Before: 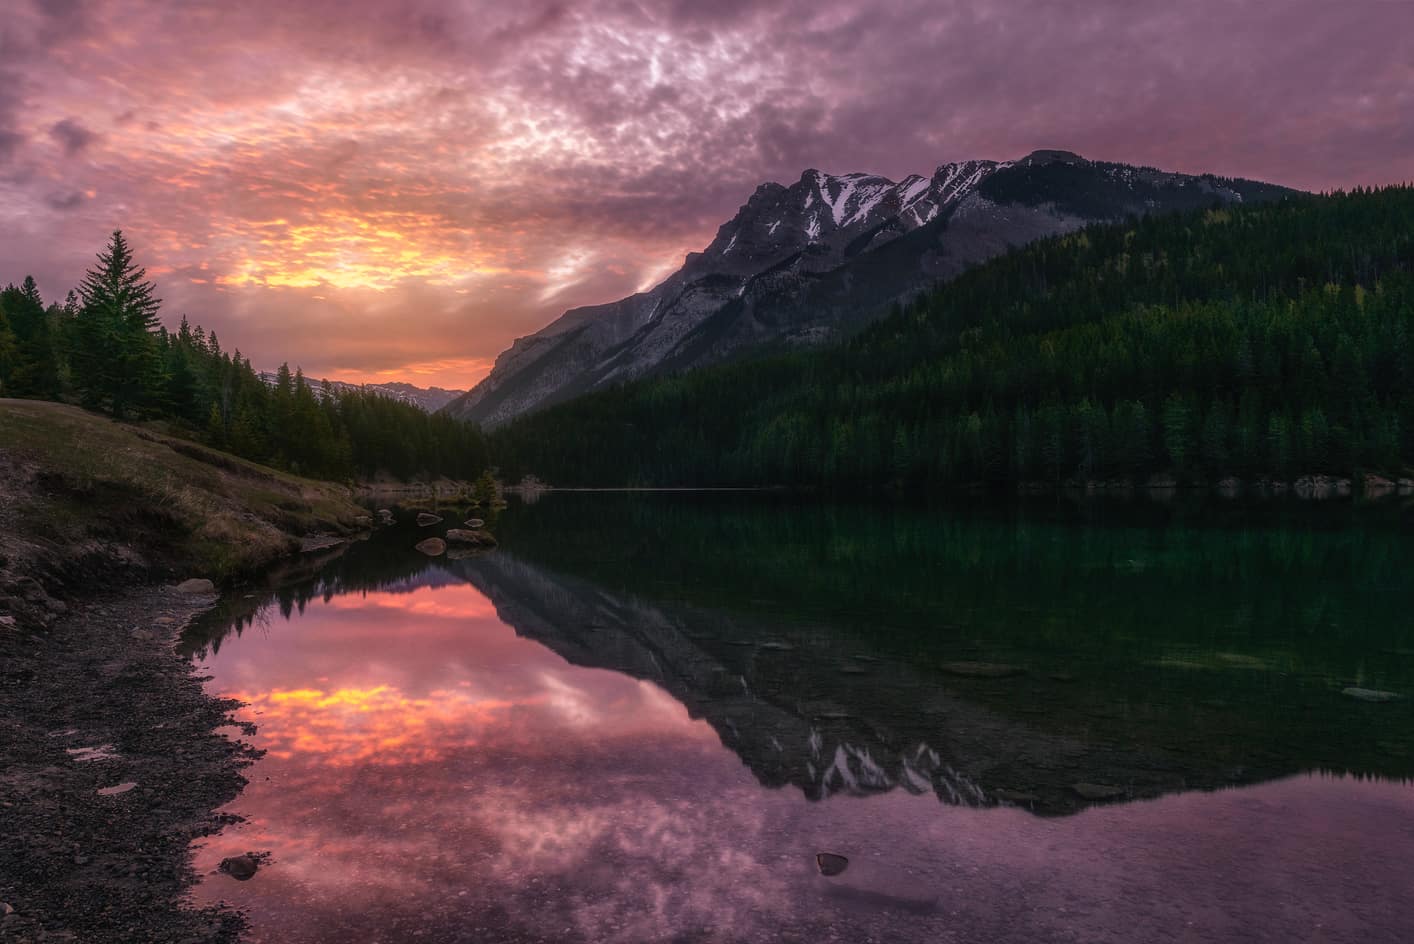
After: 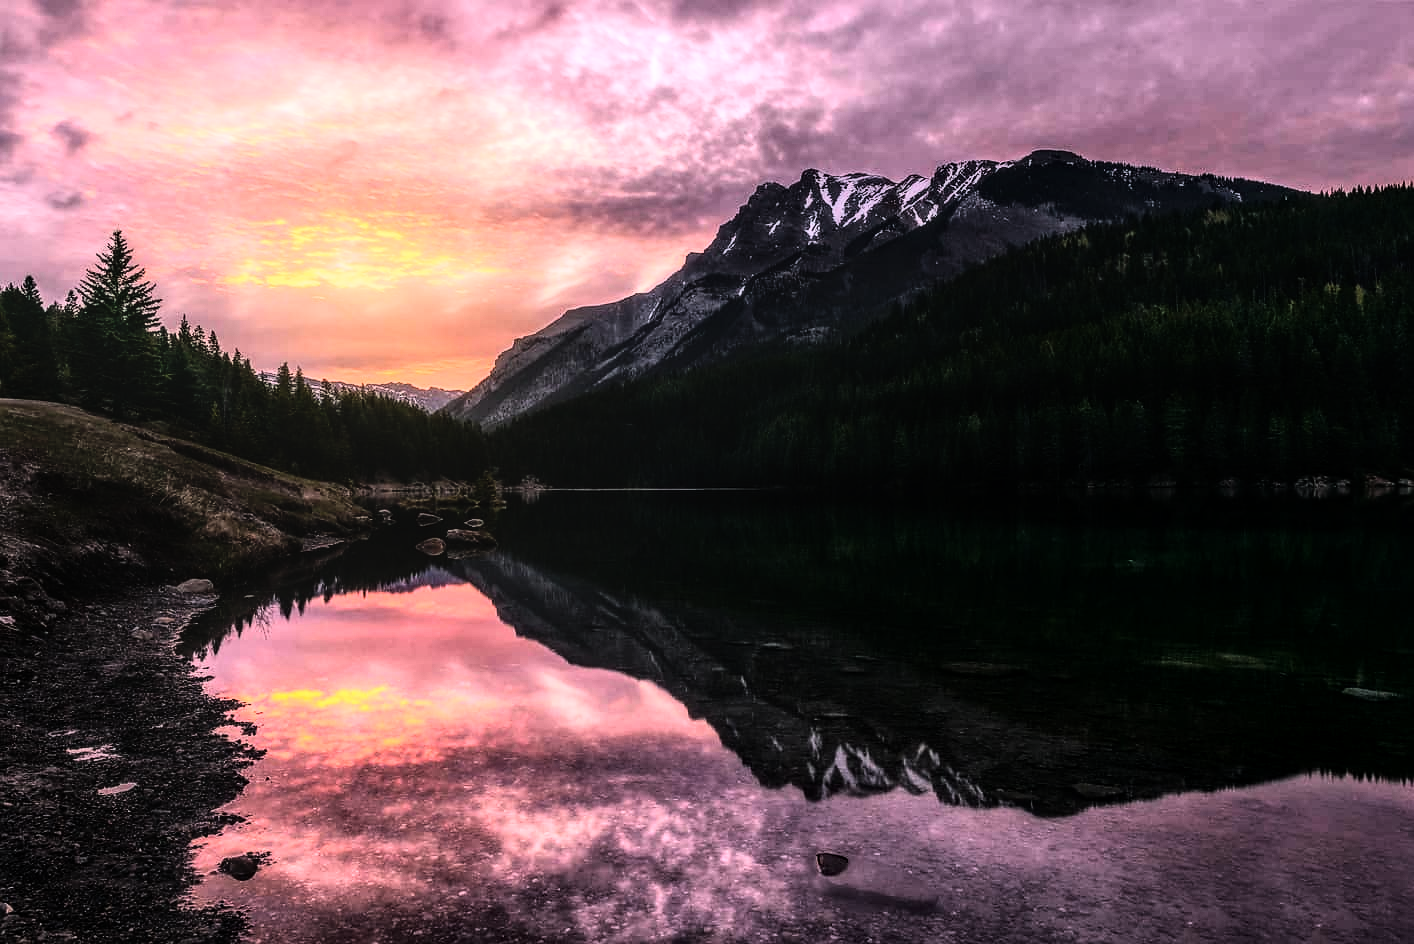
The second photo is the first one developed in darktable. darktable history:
local contrast: on, module defaults
rgb curve: curves: ch0 [(0, 0) (0.21, 0.15) (0.24, 0.21) (0.5, 0.75) (0.75, 0.96) (0.89, 0.99) (1, 1)]; ch1 [(0, 0.02) (0.21, 0.13) (0.25, 0.2) (0.5, 0.67) (0.75, 0.9) (0.89, 0.97) (1, 1)]; ch2 [(0, 0.02) (0.21, 0.13) (0.25, 0.2) (0.5, 0.67) (0.75, 0.9) (0.89, 0.97) (1, 1)], compensate middle gray true
sharpen: radius 1, threshold 1
